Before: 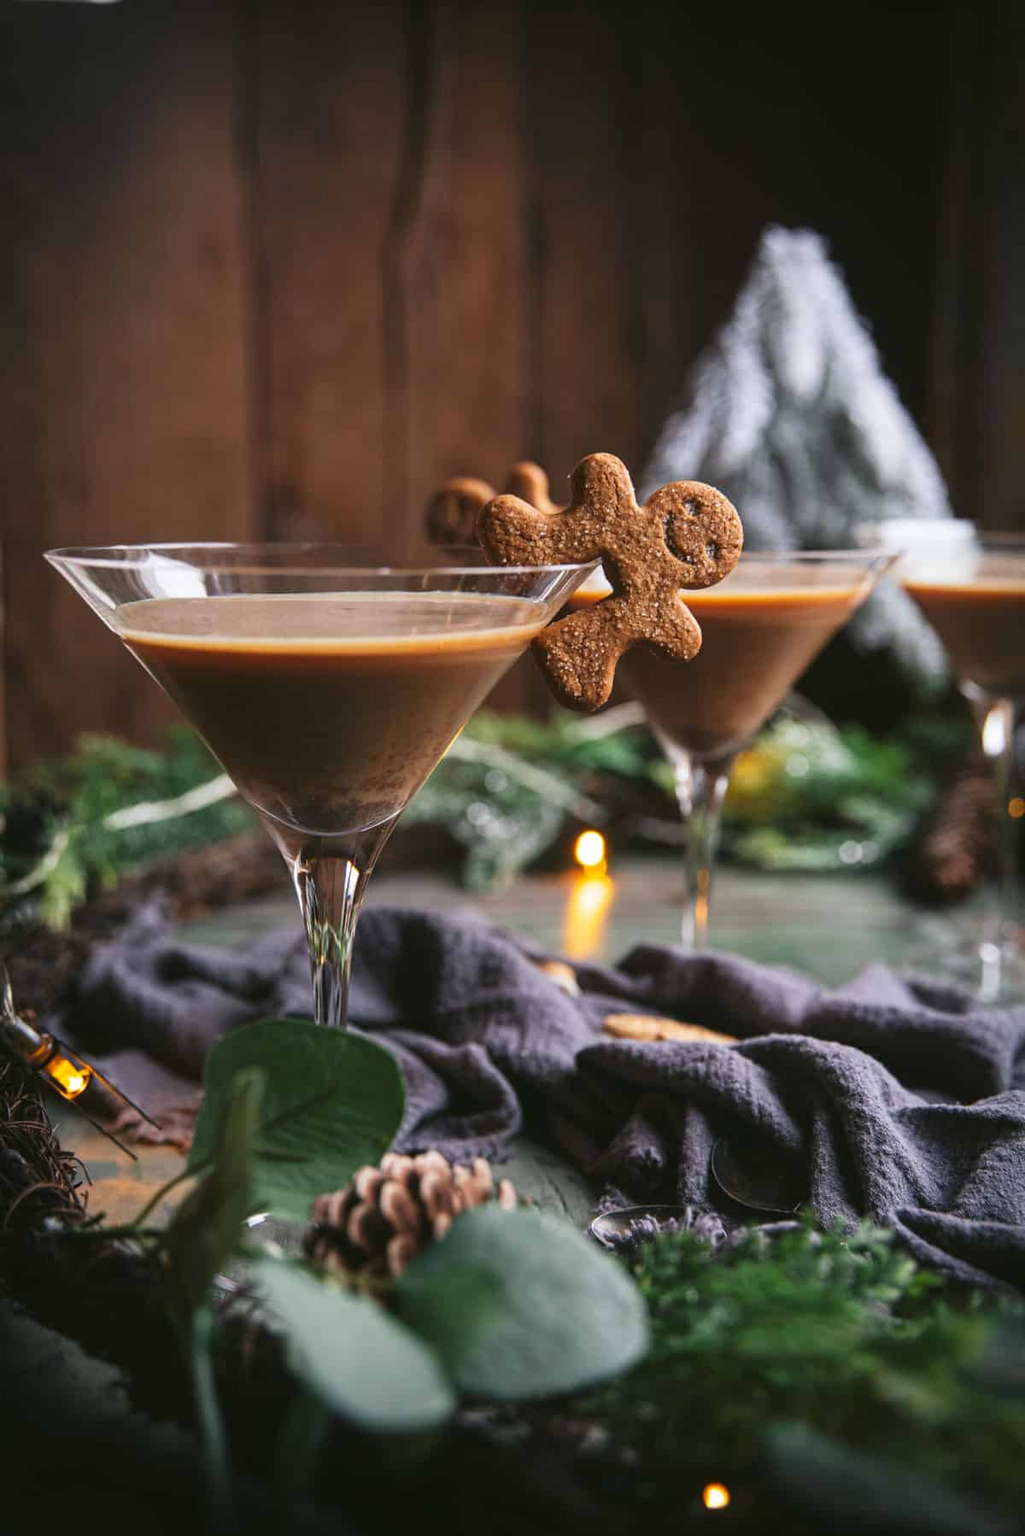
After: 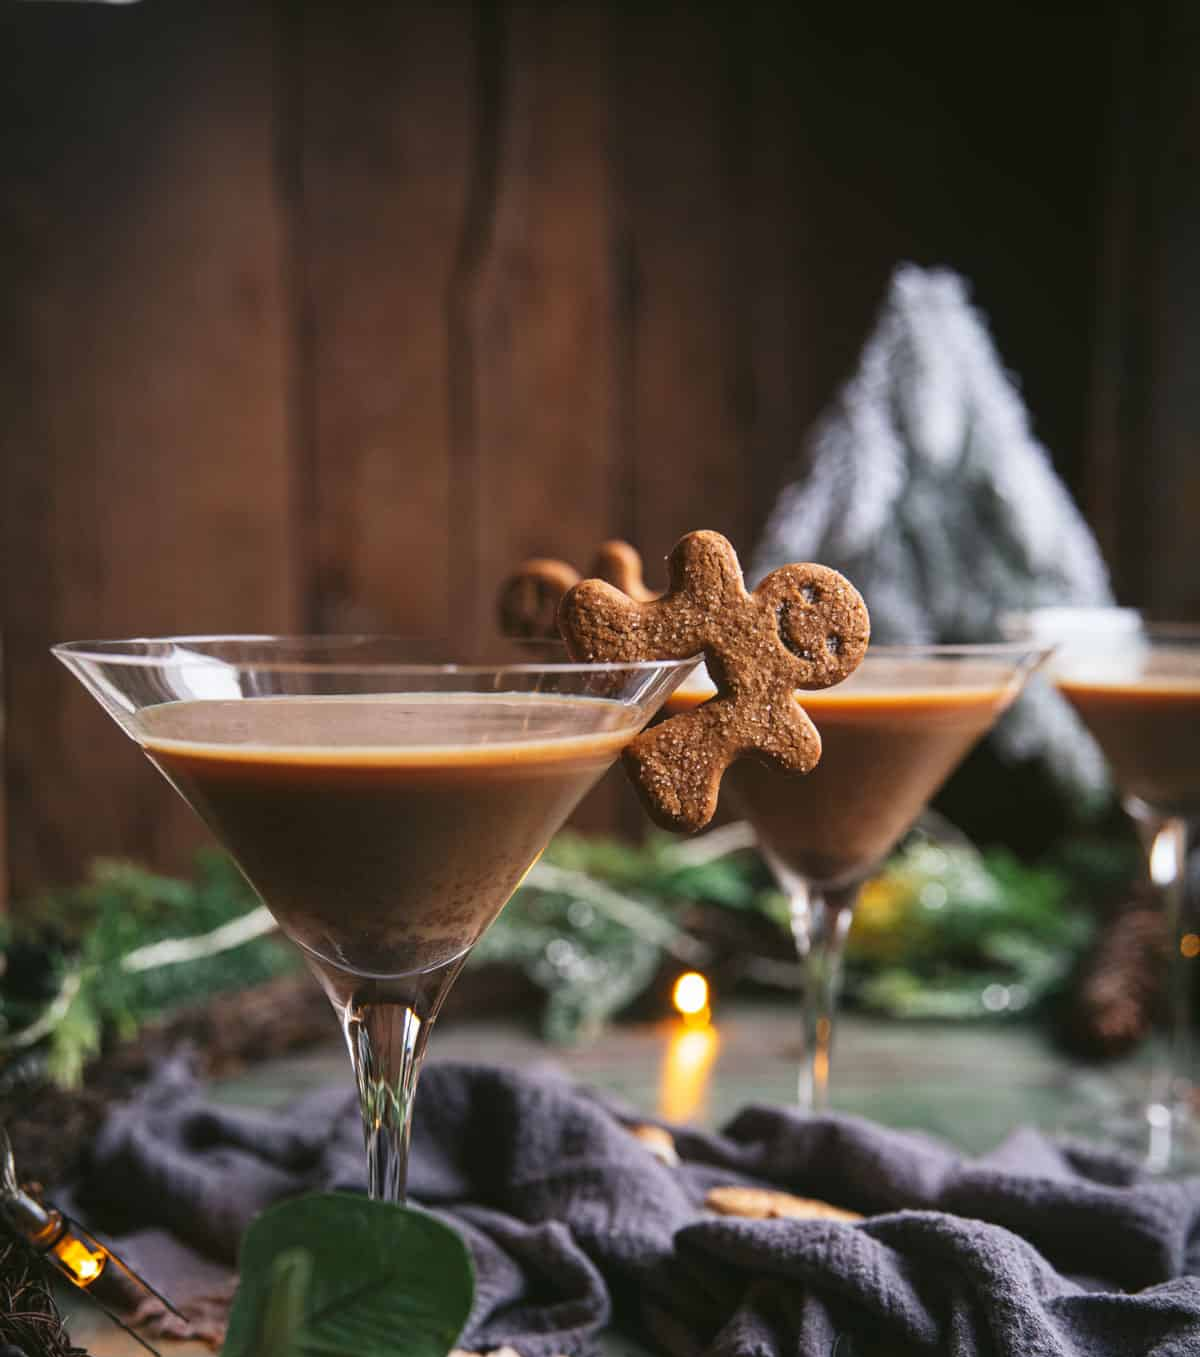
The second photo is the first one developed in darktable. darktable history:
crop: bottom 24.499%
